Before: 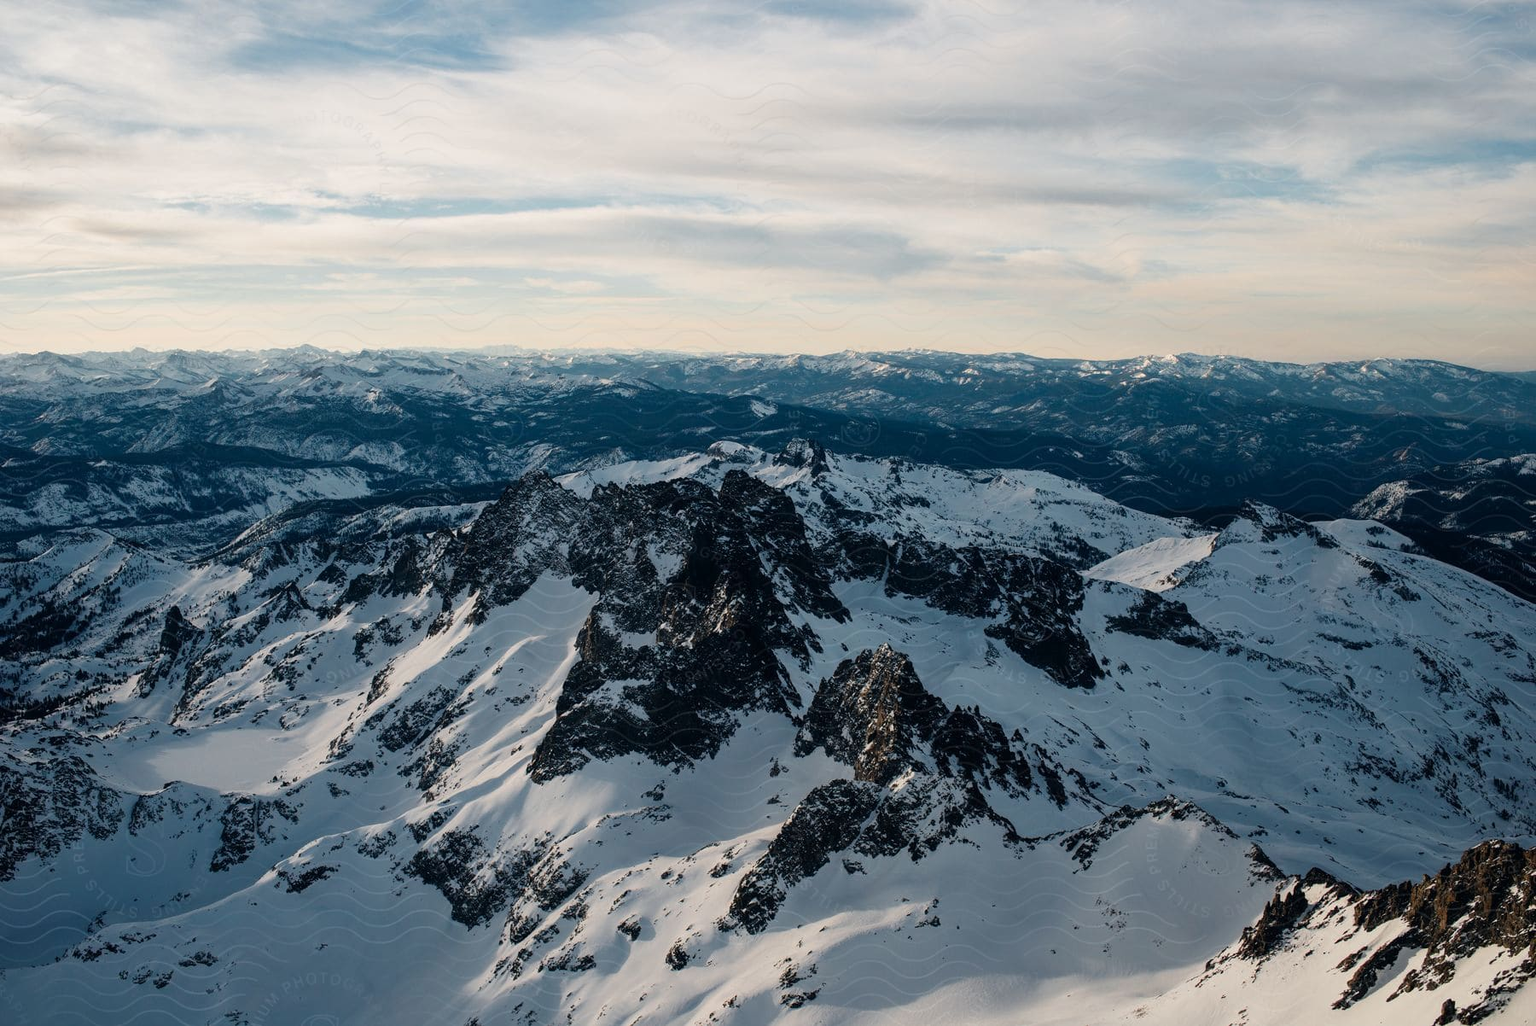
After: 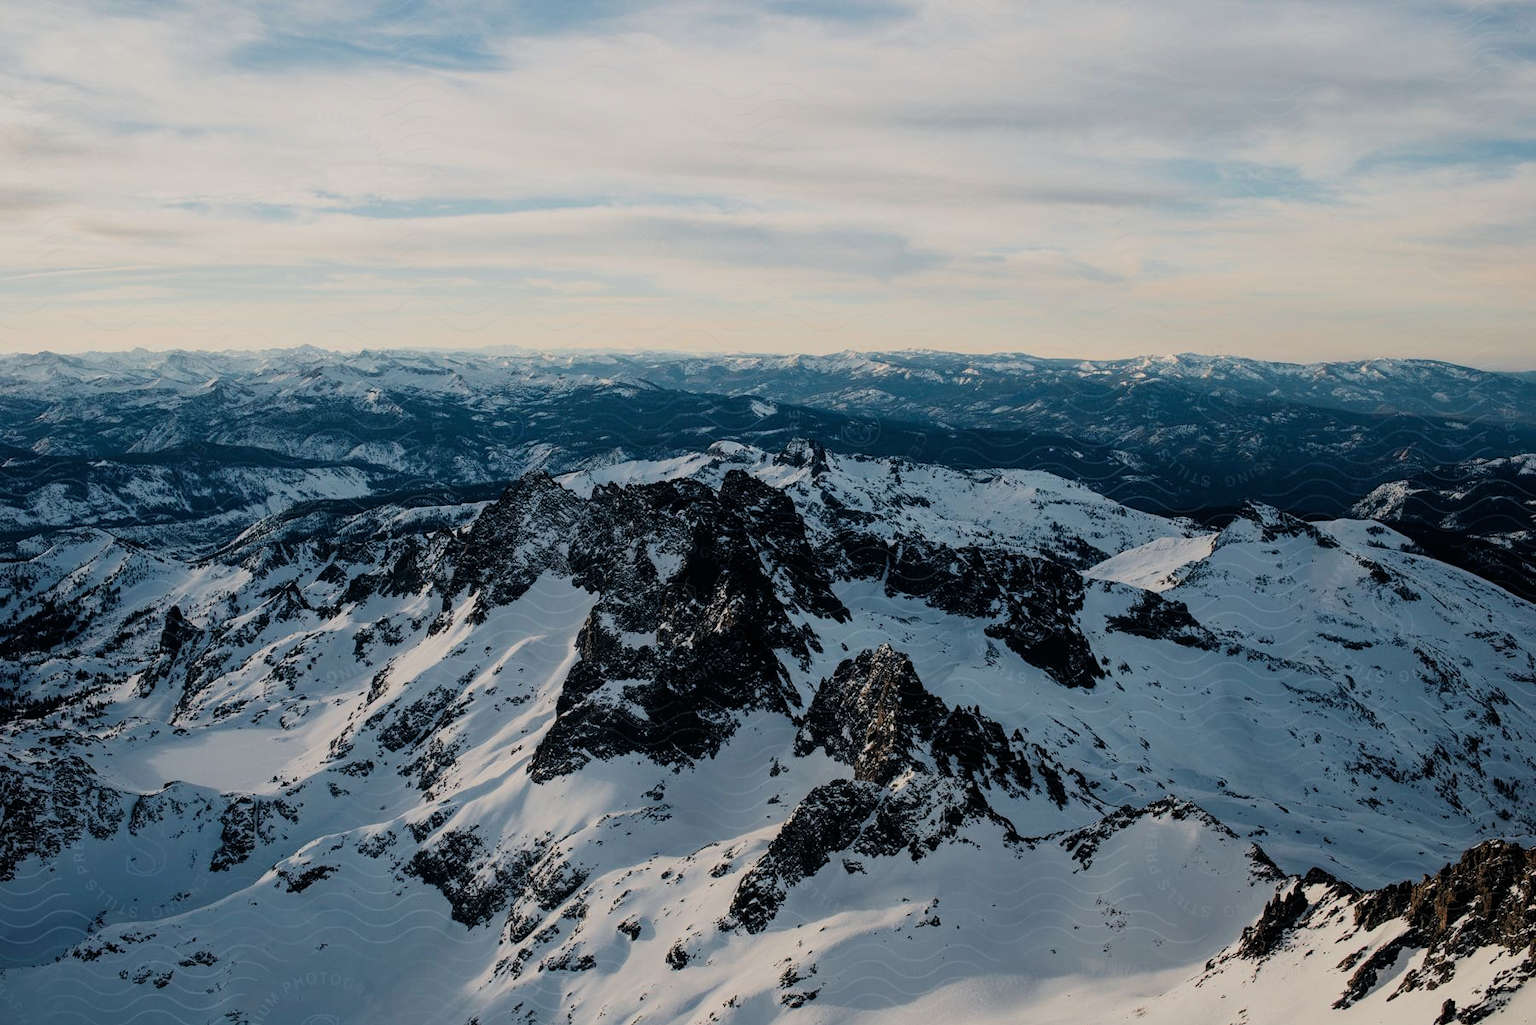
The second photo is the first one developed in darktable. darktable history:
filmic rgb: black relative exposure -7.65 EV, white relative exposure 4.56 EV, hardness 3.61, color science v6 (2022)
exposure: black level correction -0.001, exposure 0.08 EV, compensate highlight preservation false
